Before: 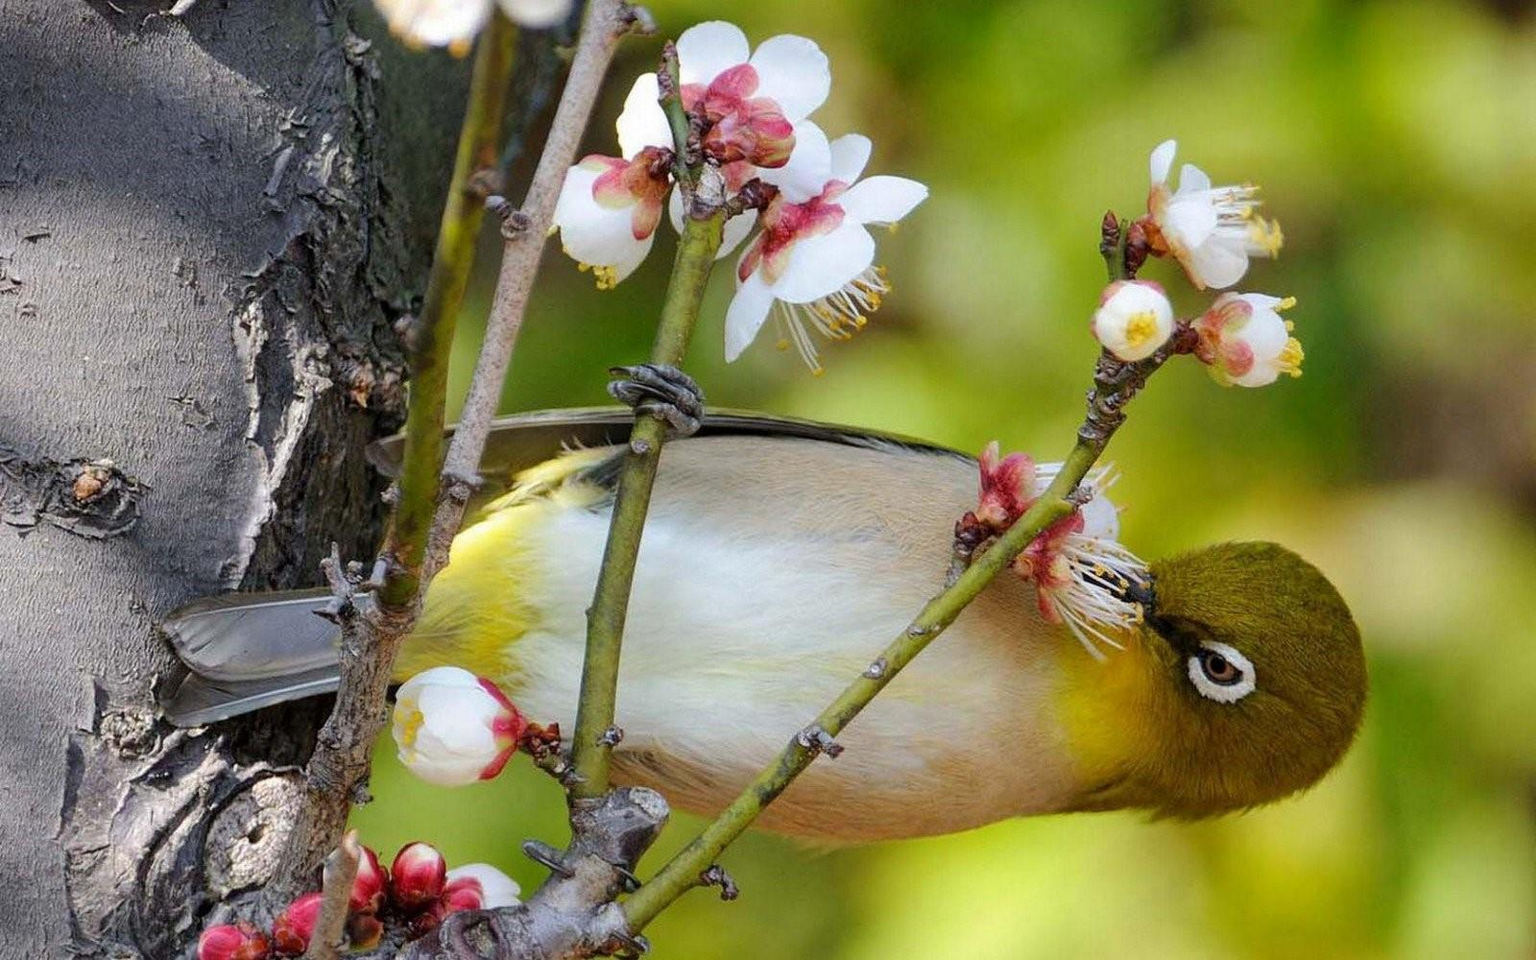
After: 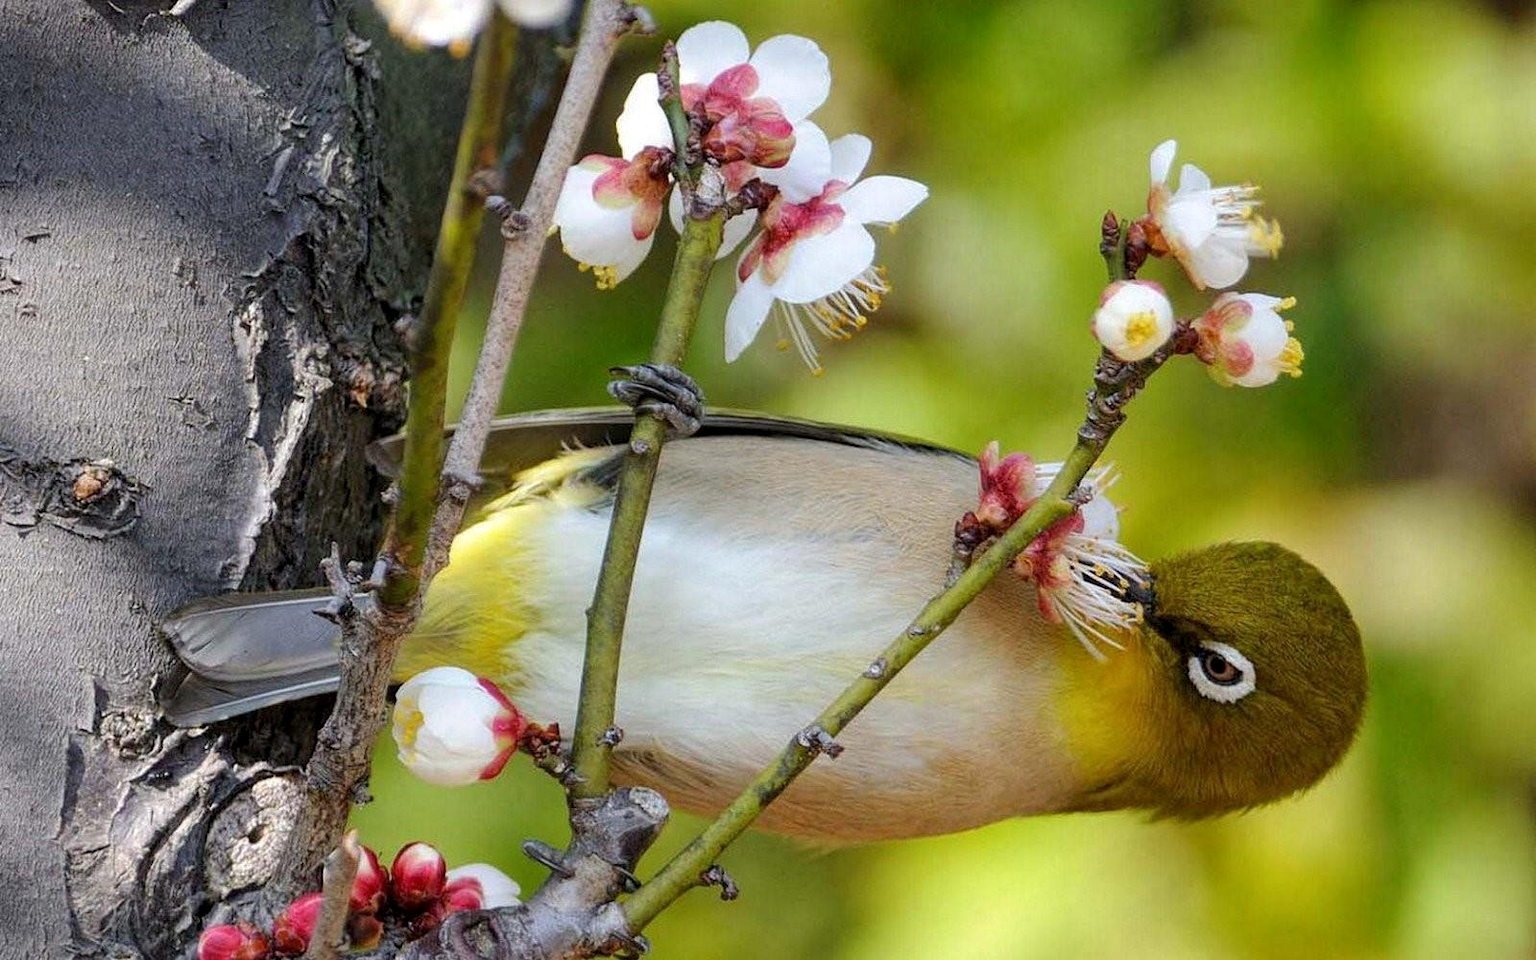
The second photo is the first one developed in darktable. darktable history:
local contrast: highlights 100%, shadows 100%, detail 120%, midtone range 0.2
white balance: emerald 1
